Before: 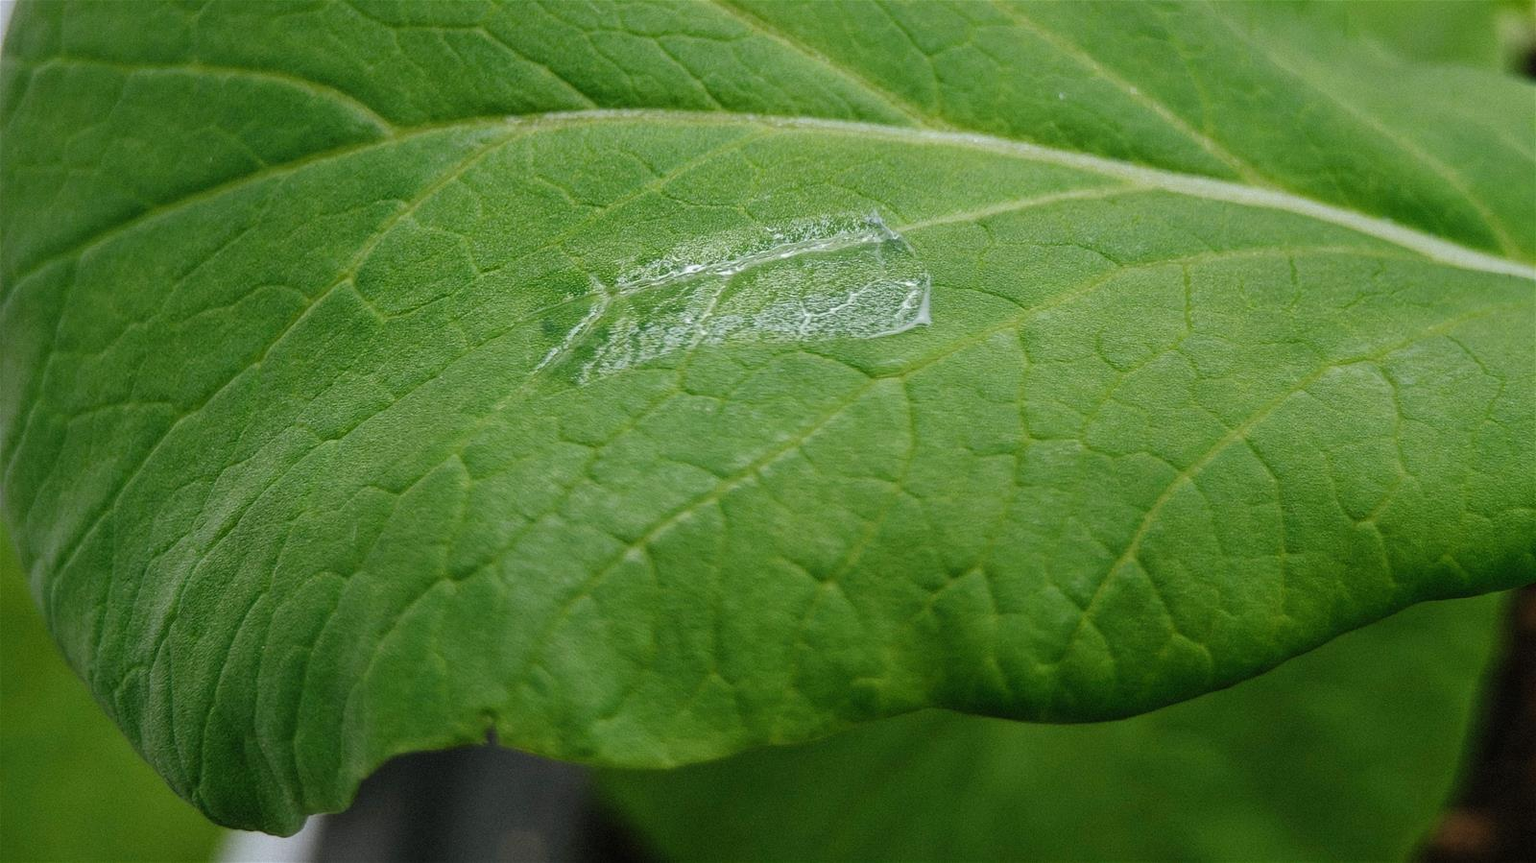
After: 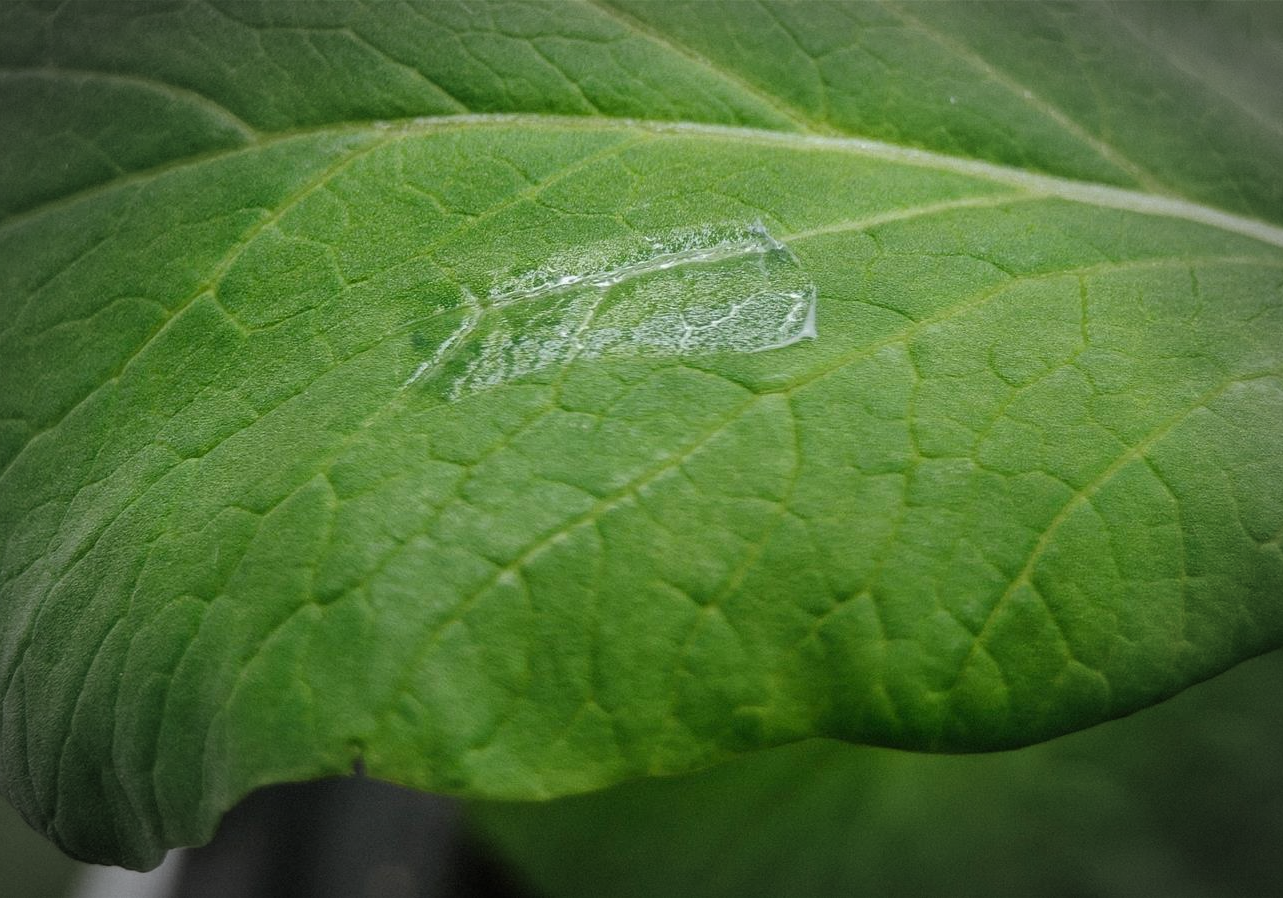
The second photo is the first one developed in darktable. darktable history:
crop and rotate: left 9.597%, right 10.195%
vignetting: fall-off start 79.43%, saturation -0.649, width/height ratio 1.327, unbound false
